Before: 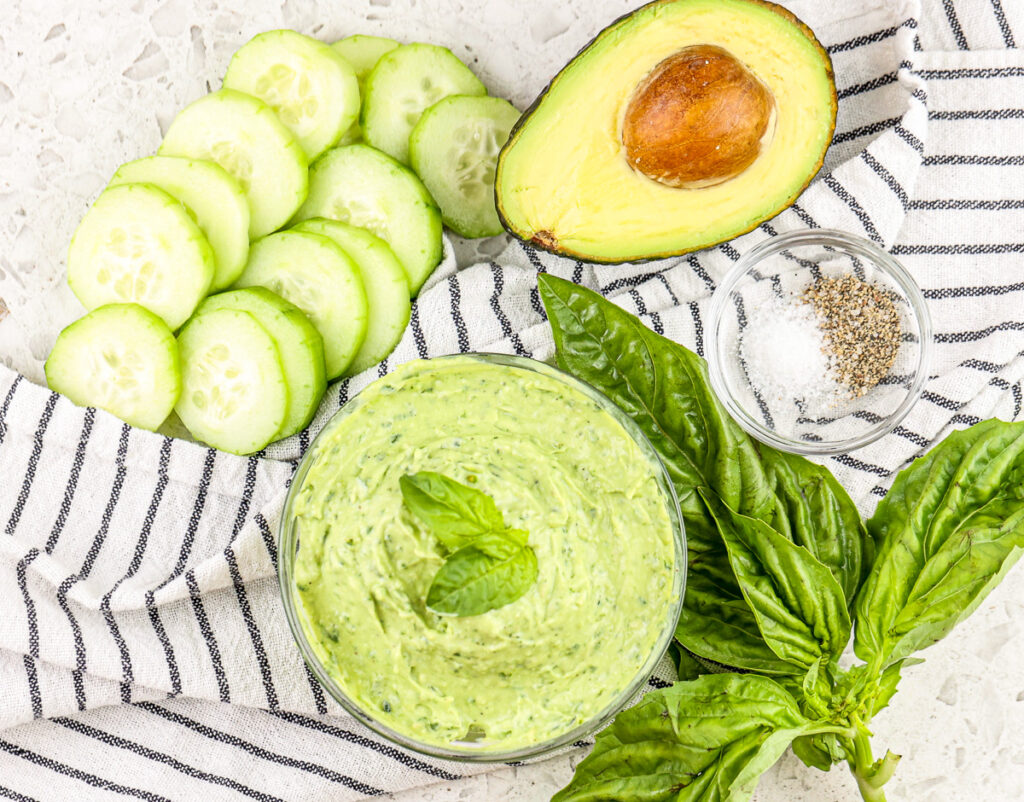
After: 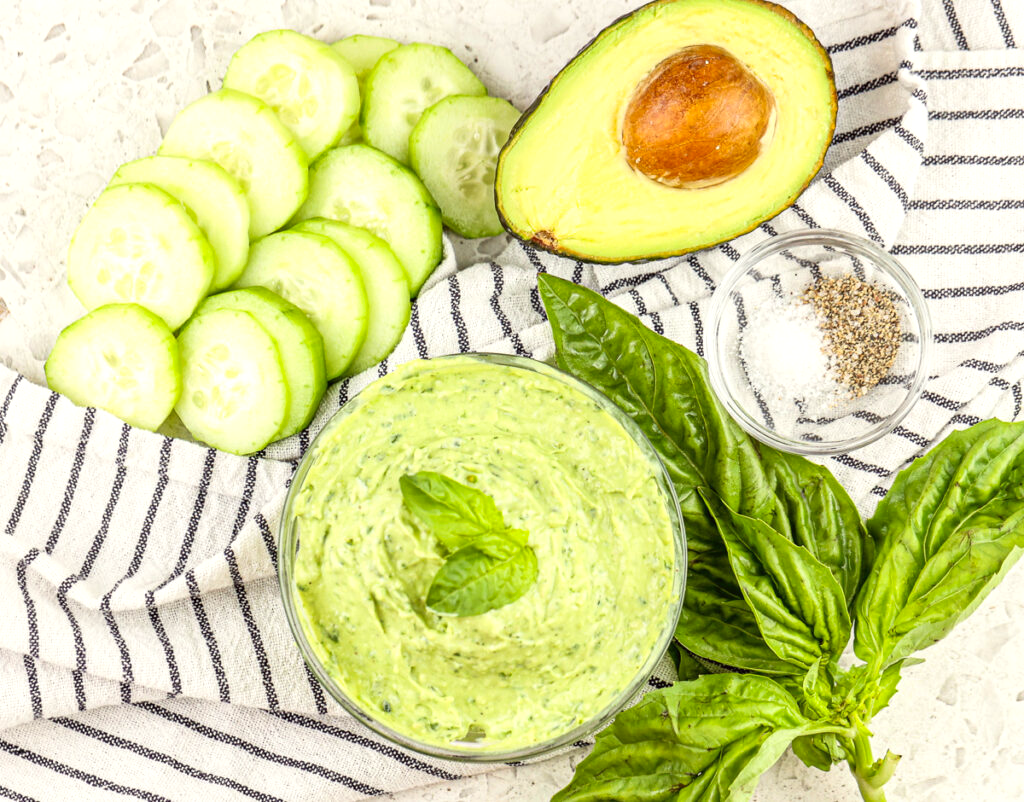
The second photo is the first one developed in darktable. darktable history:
exposure: exposure 0.161 EV, compensate highlight preservation false
color correction: highlights a* -0.95, highlights b* 4.5, shadows a* 3.55
